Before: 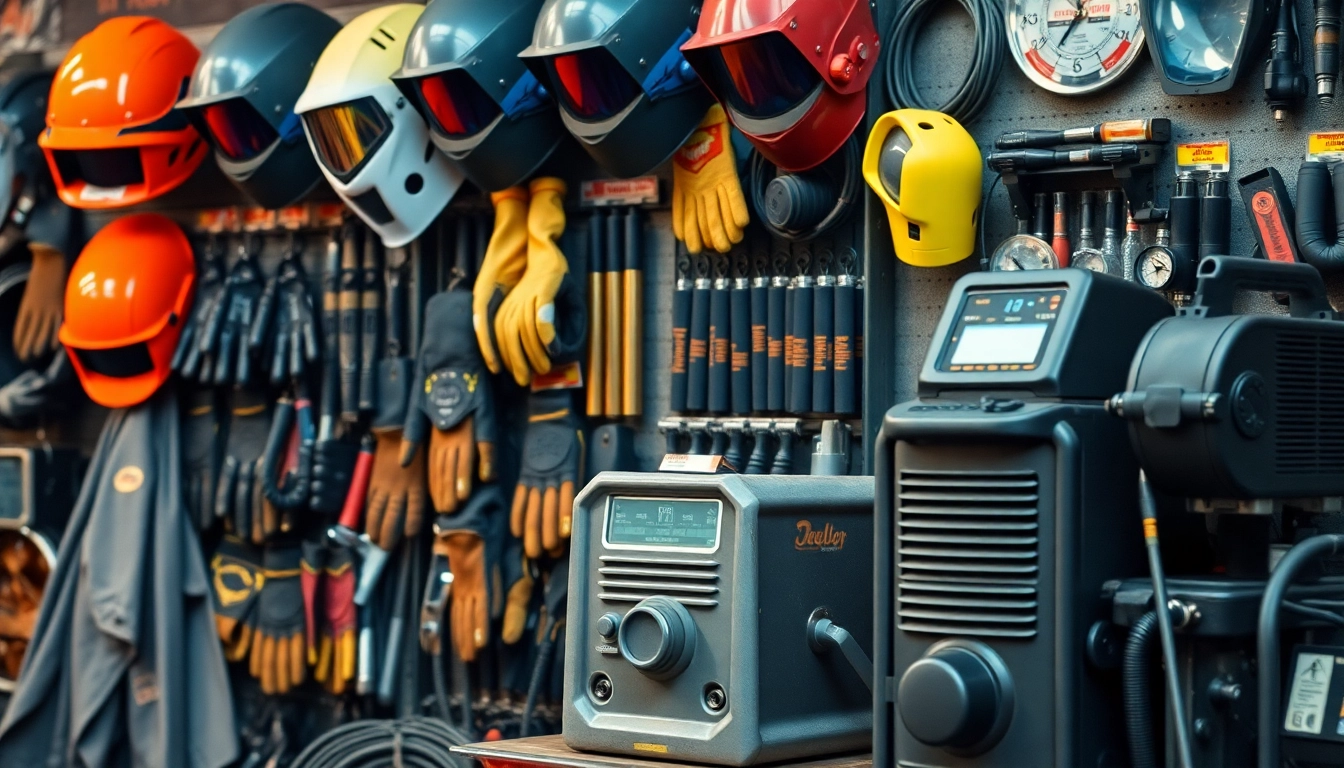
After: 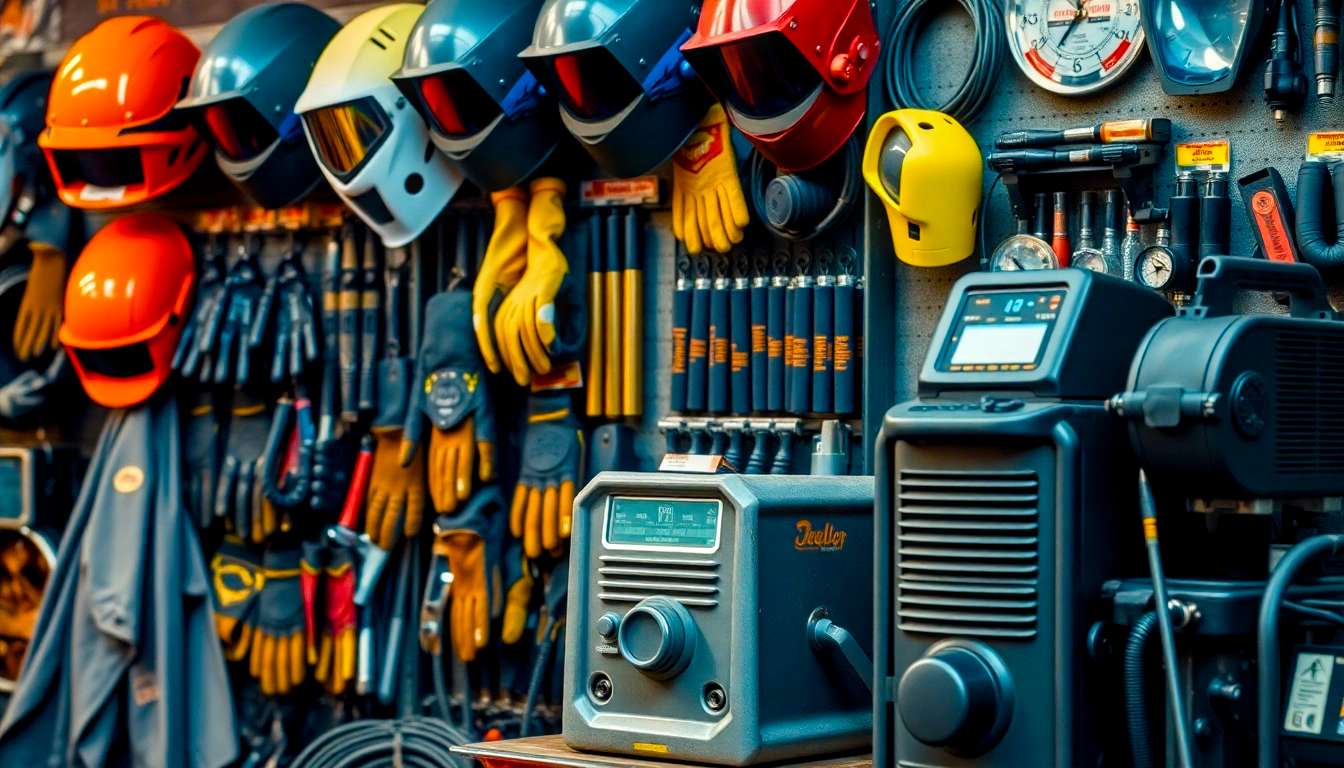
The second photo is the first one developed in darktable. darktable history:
local contrast: on, module defaults
color balance rgb: linear chroma grading › global chroma 18.9%, perceptual saturation grading › global saturation 20%, perceptual saturation grading › highlights -25%, perceptual saturation grading › shadows 50%, global vibrance 18.93%
color balance: mode lift, gamma, gain (sRGB), lift [0.97, 1, 1, 1], gamma [1.03, 1, 1, 1]
